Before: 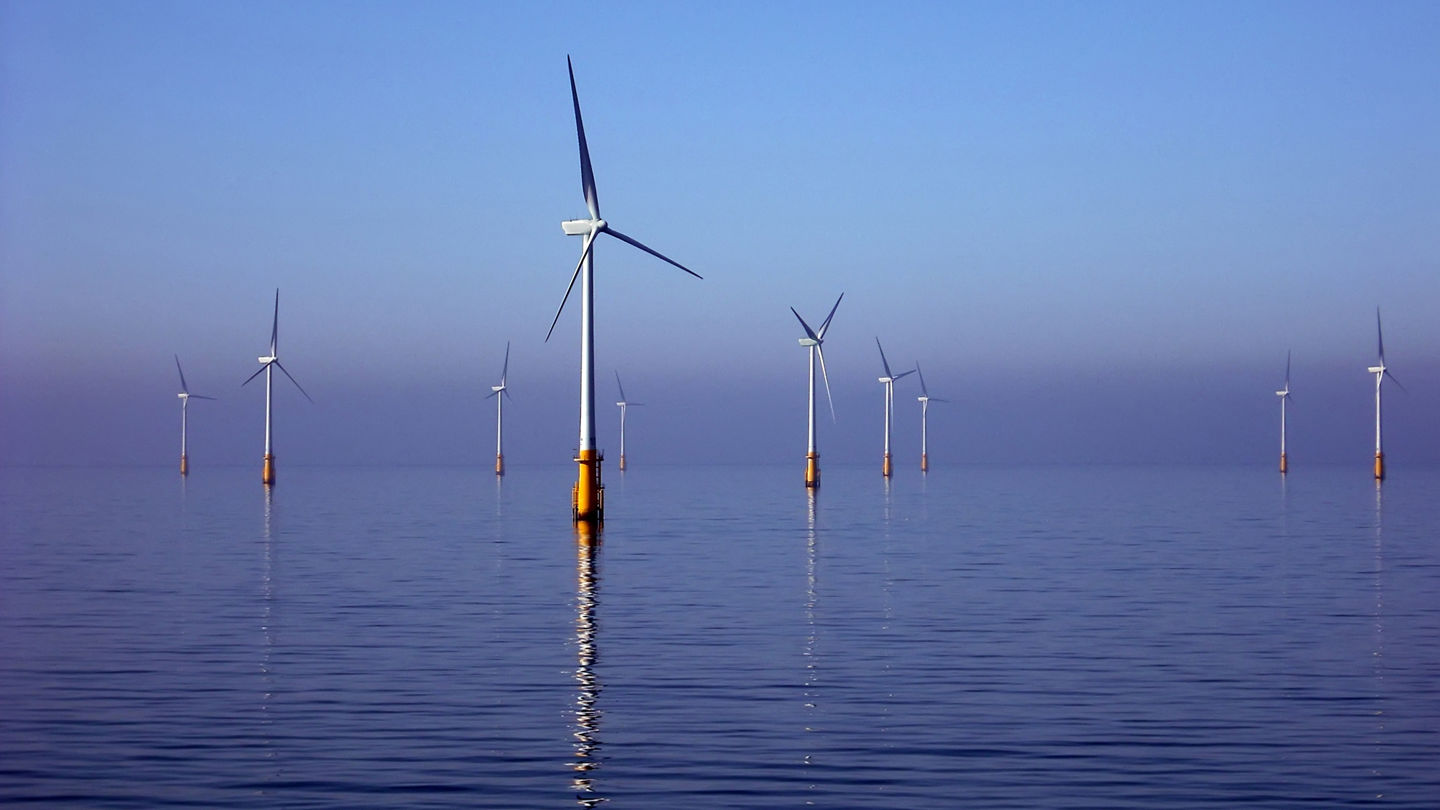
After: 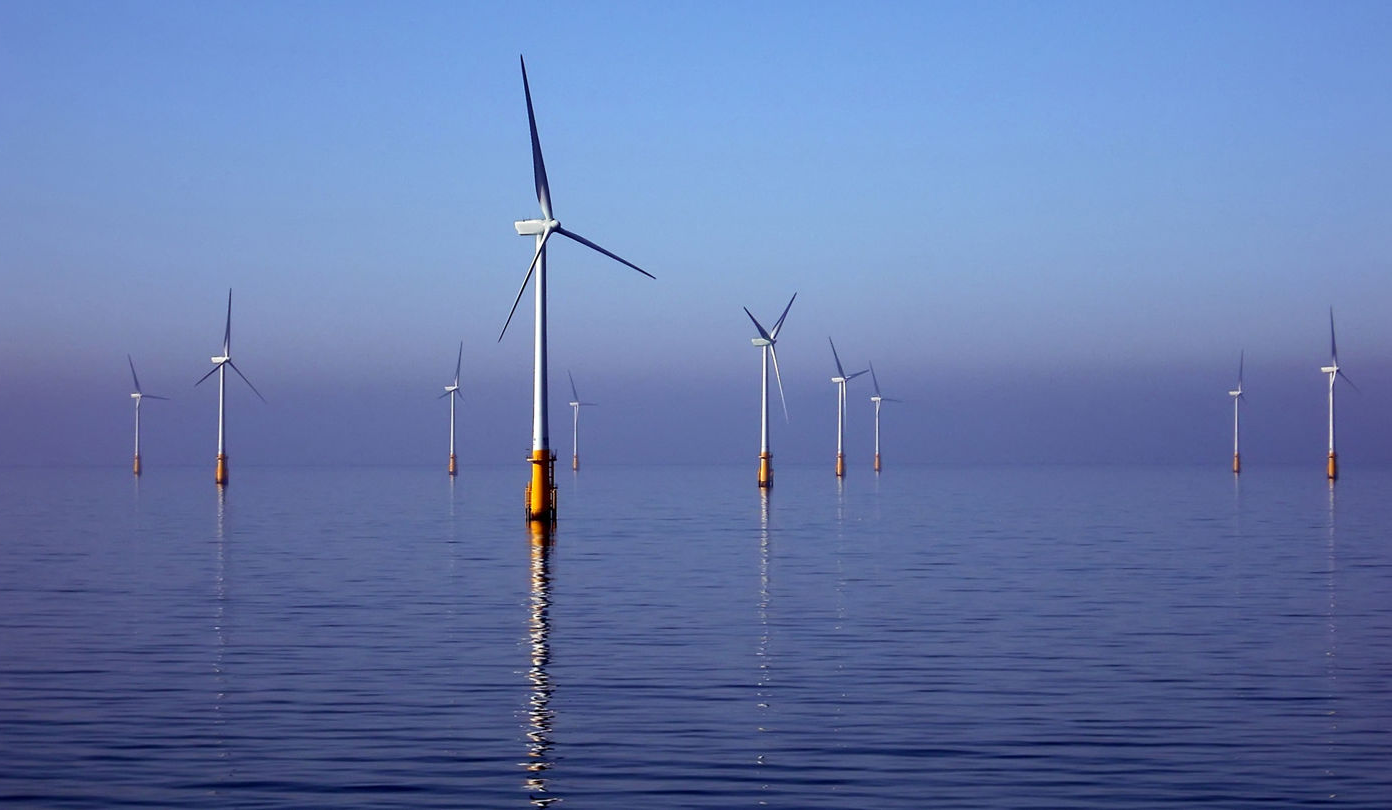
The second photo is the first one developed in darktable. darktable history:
crop and rotate: left 3.29%
